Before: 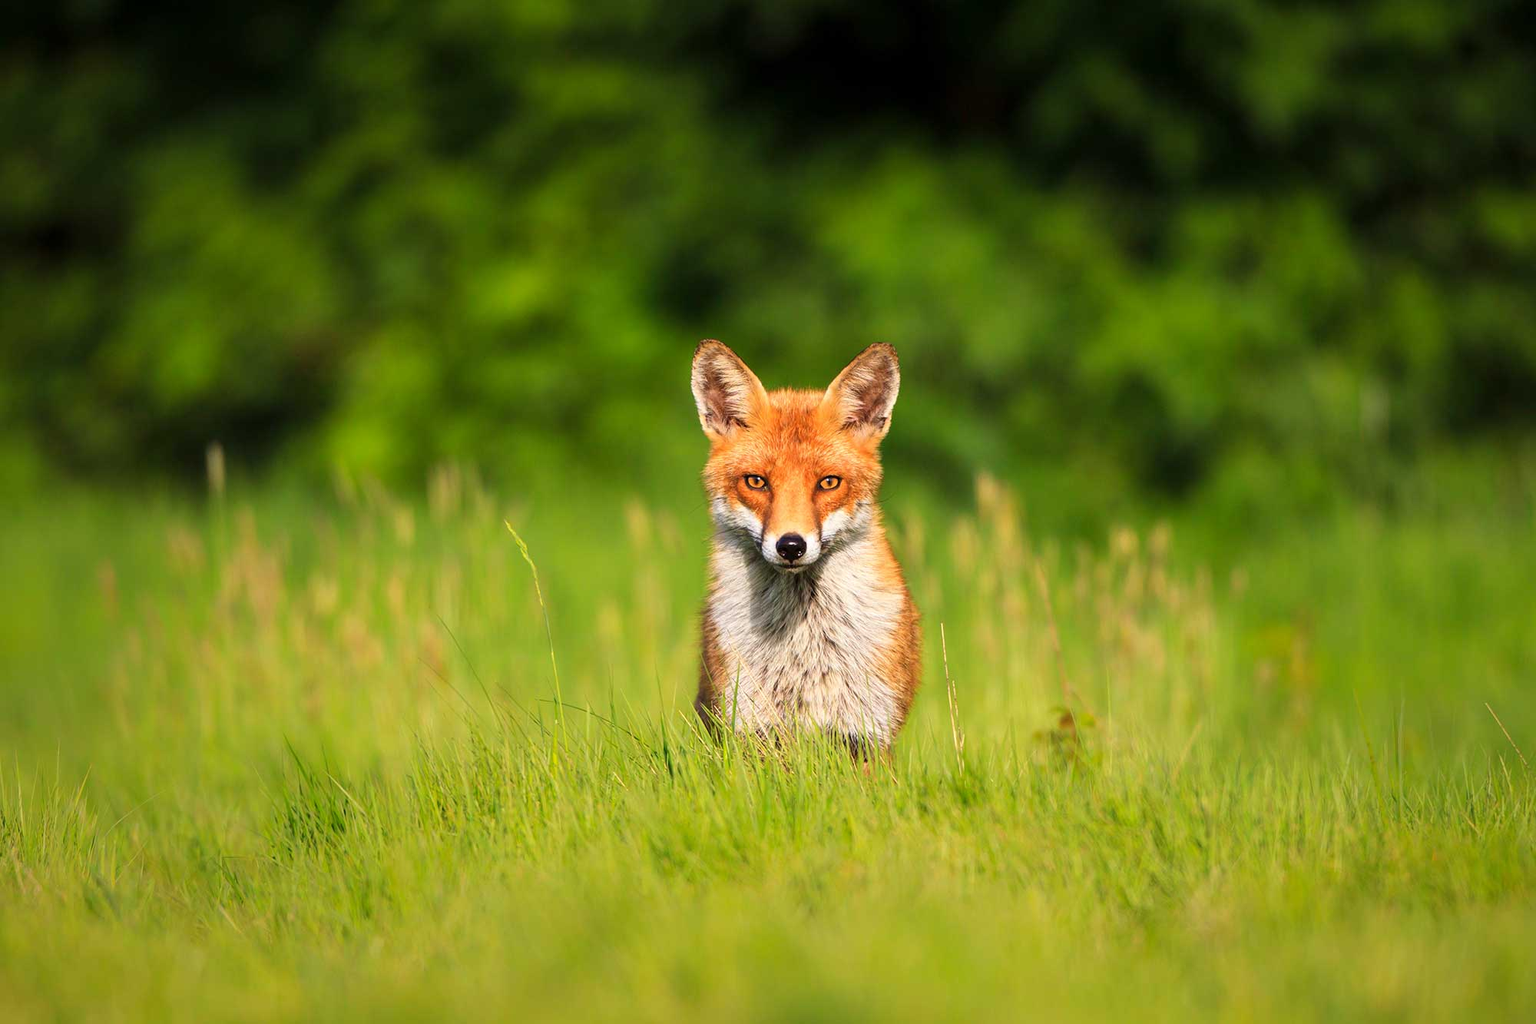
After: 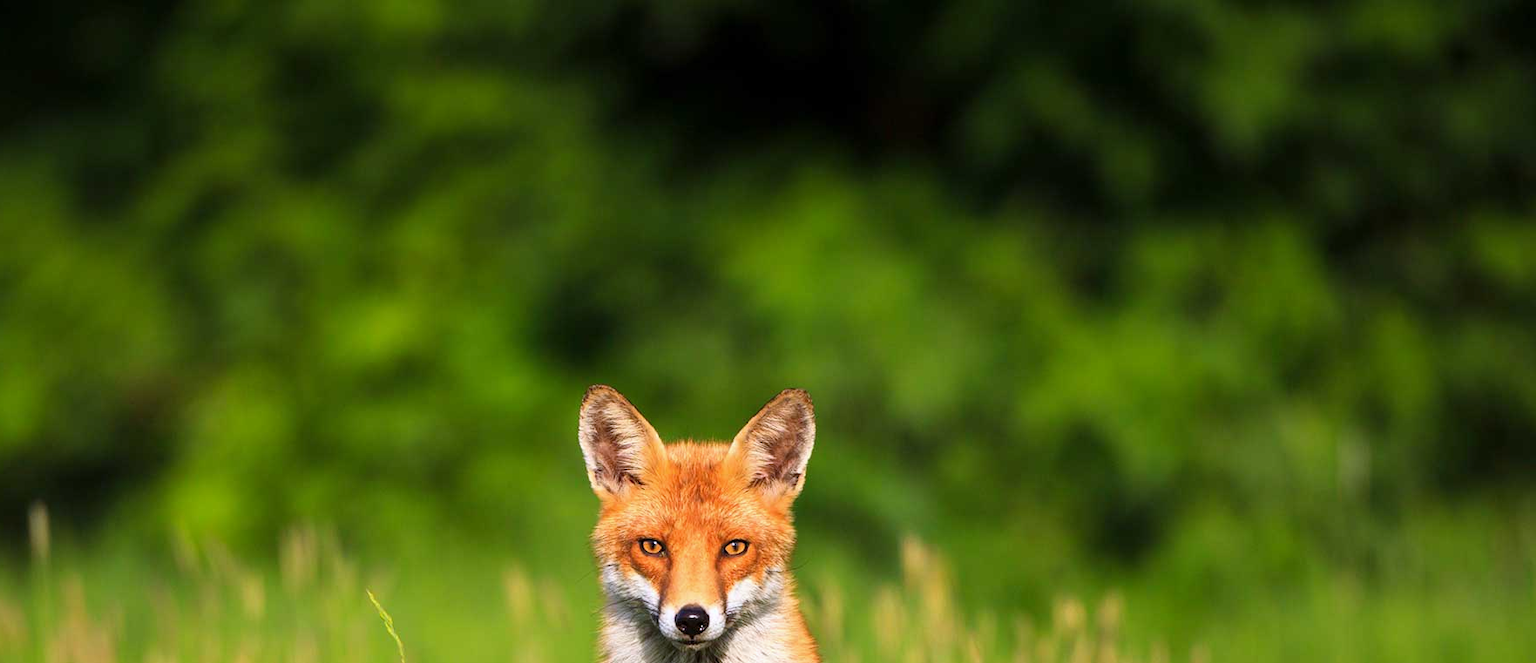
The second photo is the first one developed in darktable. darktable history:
crop and rotate: left 11.812%, bottom 42.776%
white balance: red 0.984, blue 1.059
